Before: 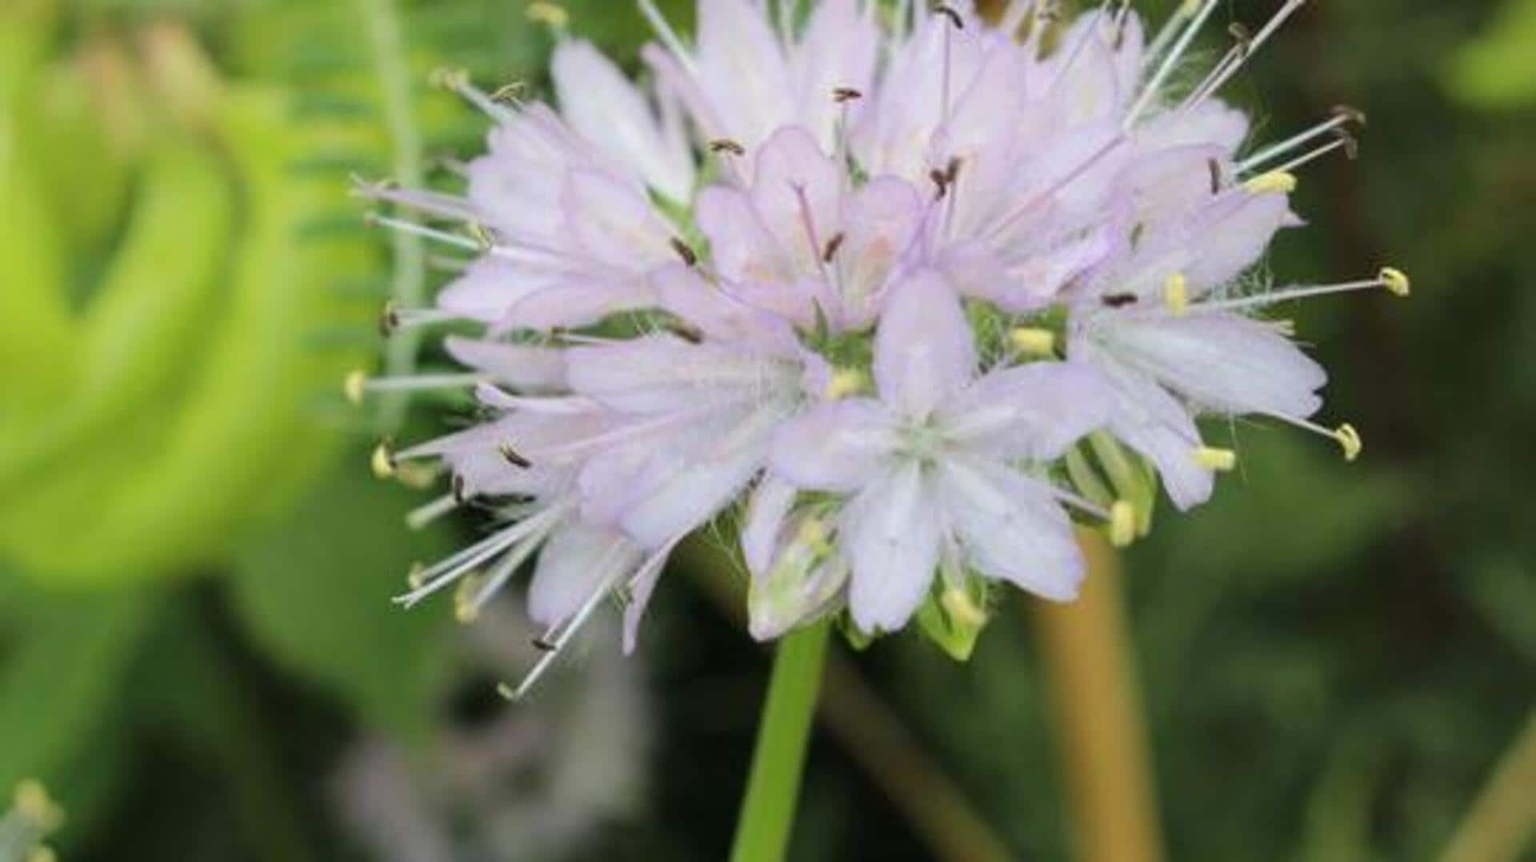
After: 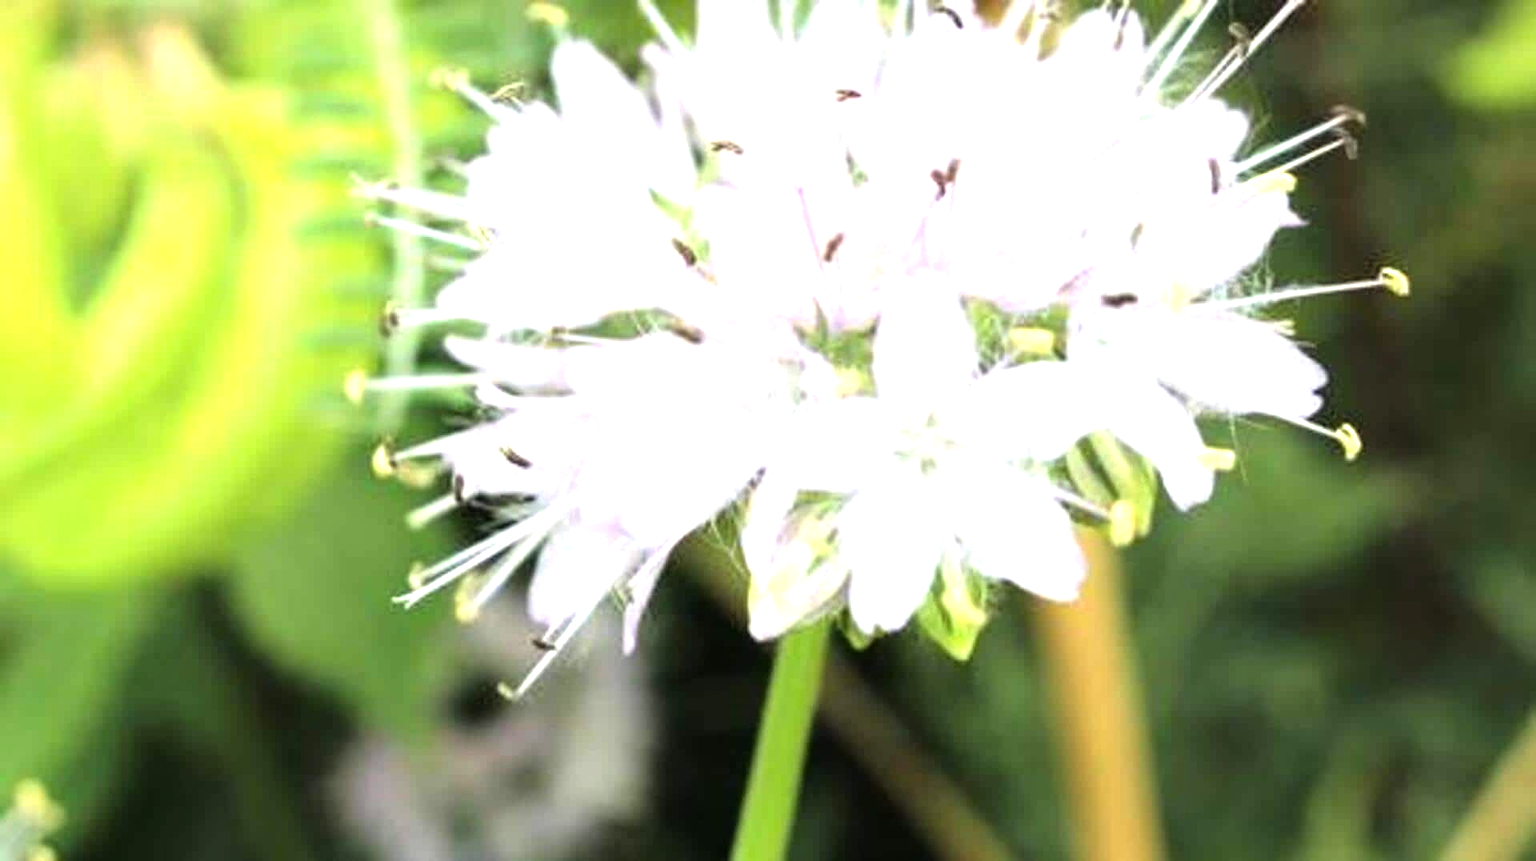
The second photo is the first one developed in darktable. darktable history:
exposure: exposure 0.608 EV, compensate highlight preservation false
tone equalizer: -8 EV -0.736 EV, -7 EV -0.685 EV, -6 EV -0.566 EV, -5 EV -0.39 EV, -3 EV 0.392 EV, -2 EV 0.6 EV, -1 EV 0.691 EV, +0 EV 0.78 EV
